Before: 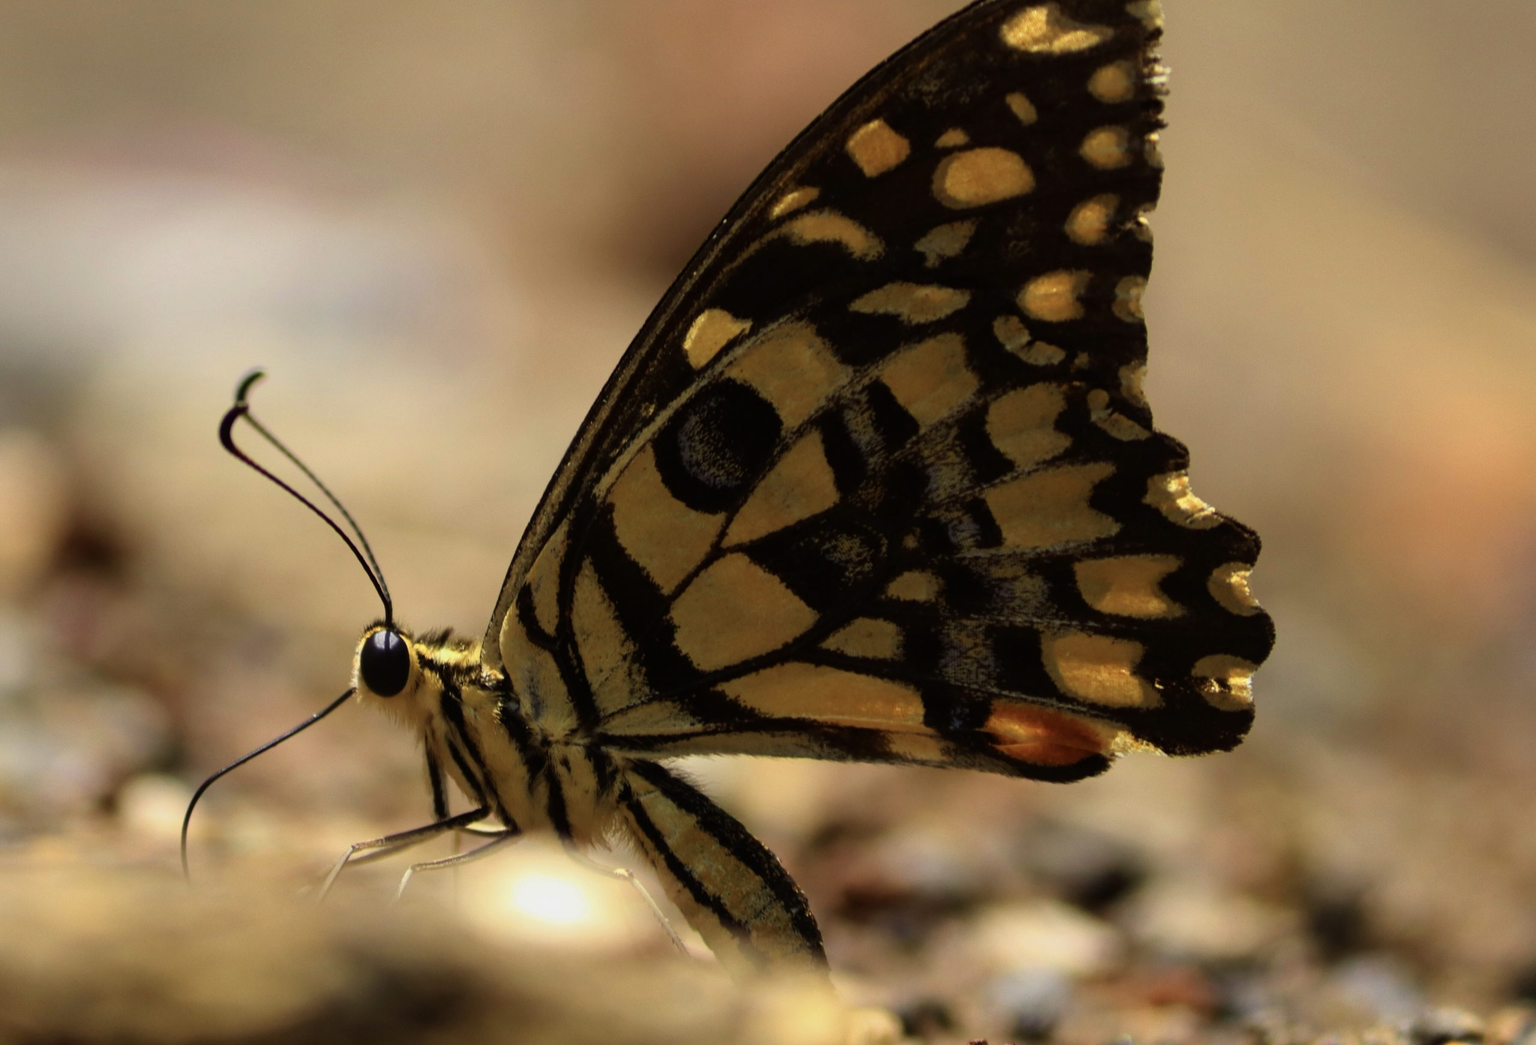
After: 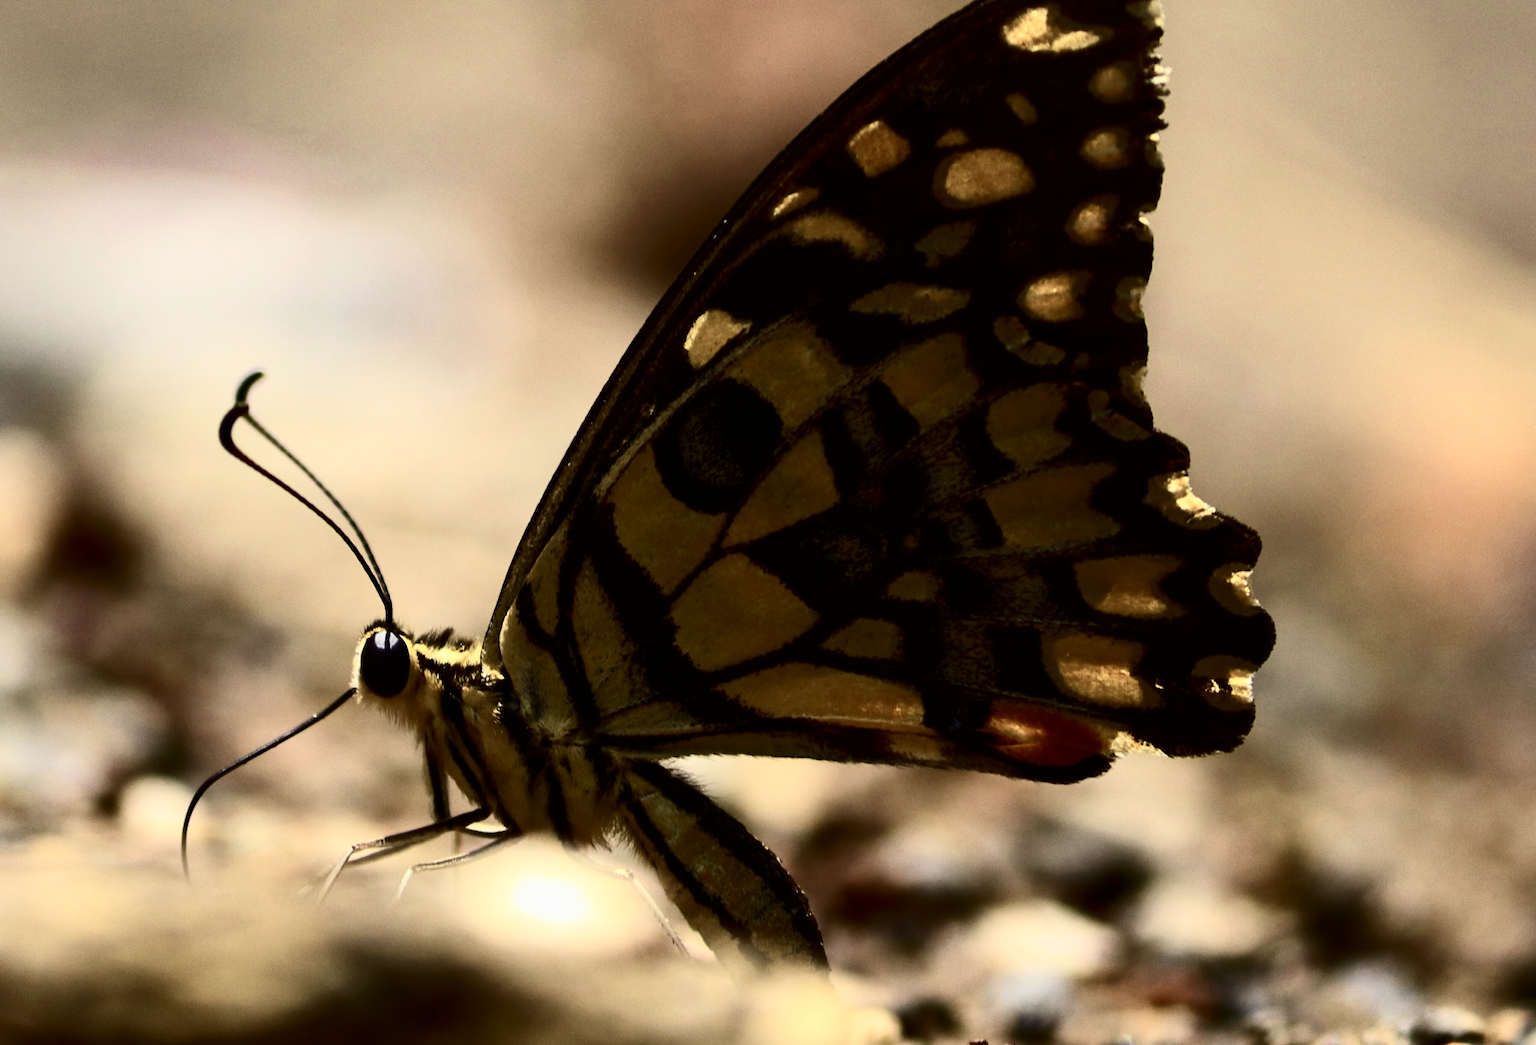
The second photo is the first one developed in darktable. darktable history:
contrast brightness saturation: contrast 0.496, saturation -0.098
